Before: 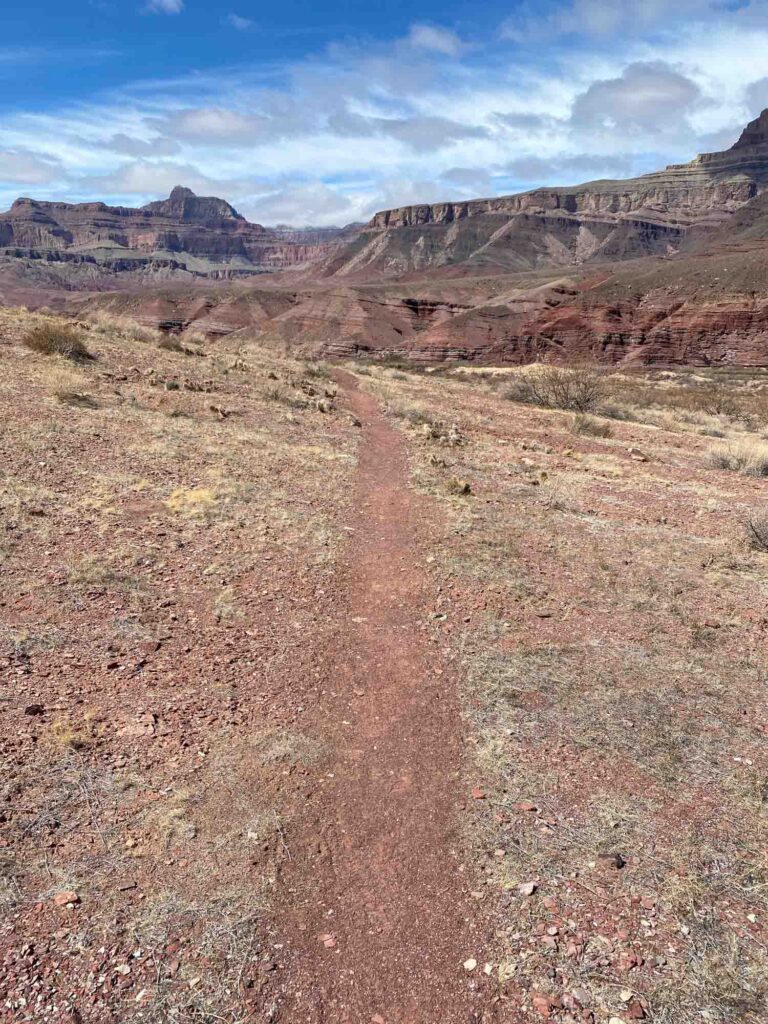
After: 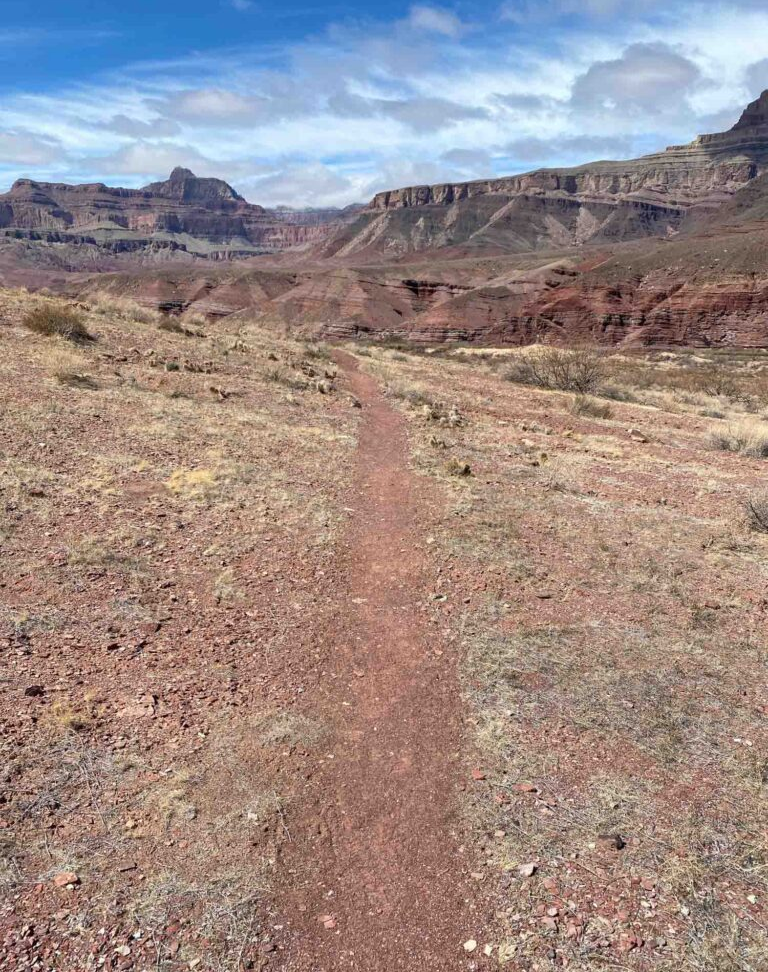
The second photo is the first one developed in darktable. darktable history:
crop and rotate: top 1.892%, bottom 3.092%
